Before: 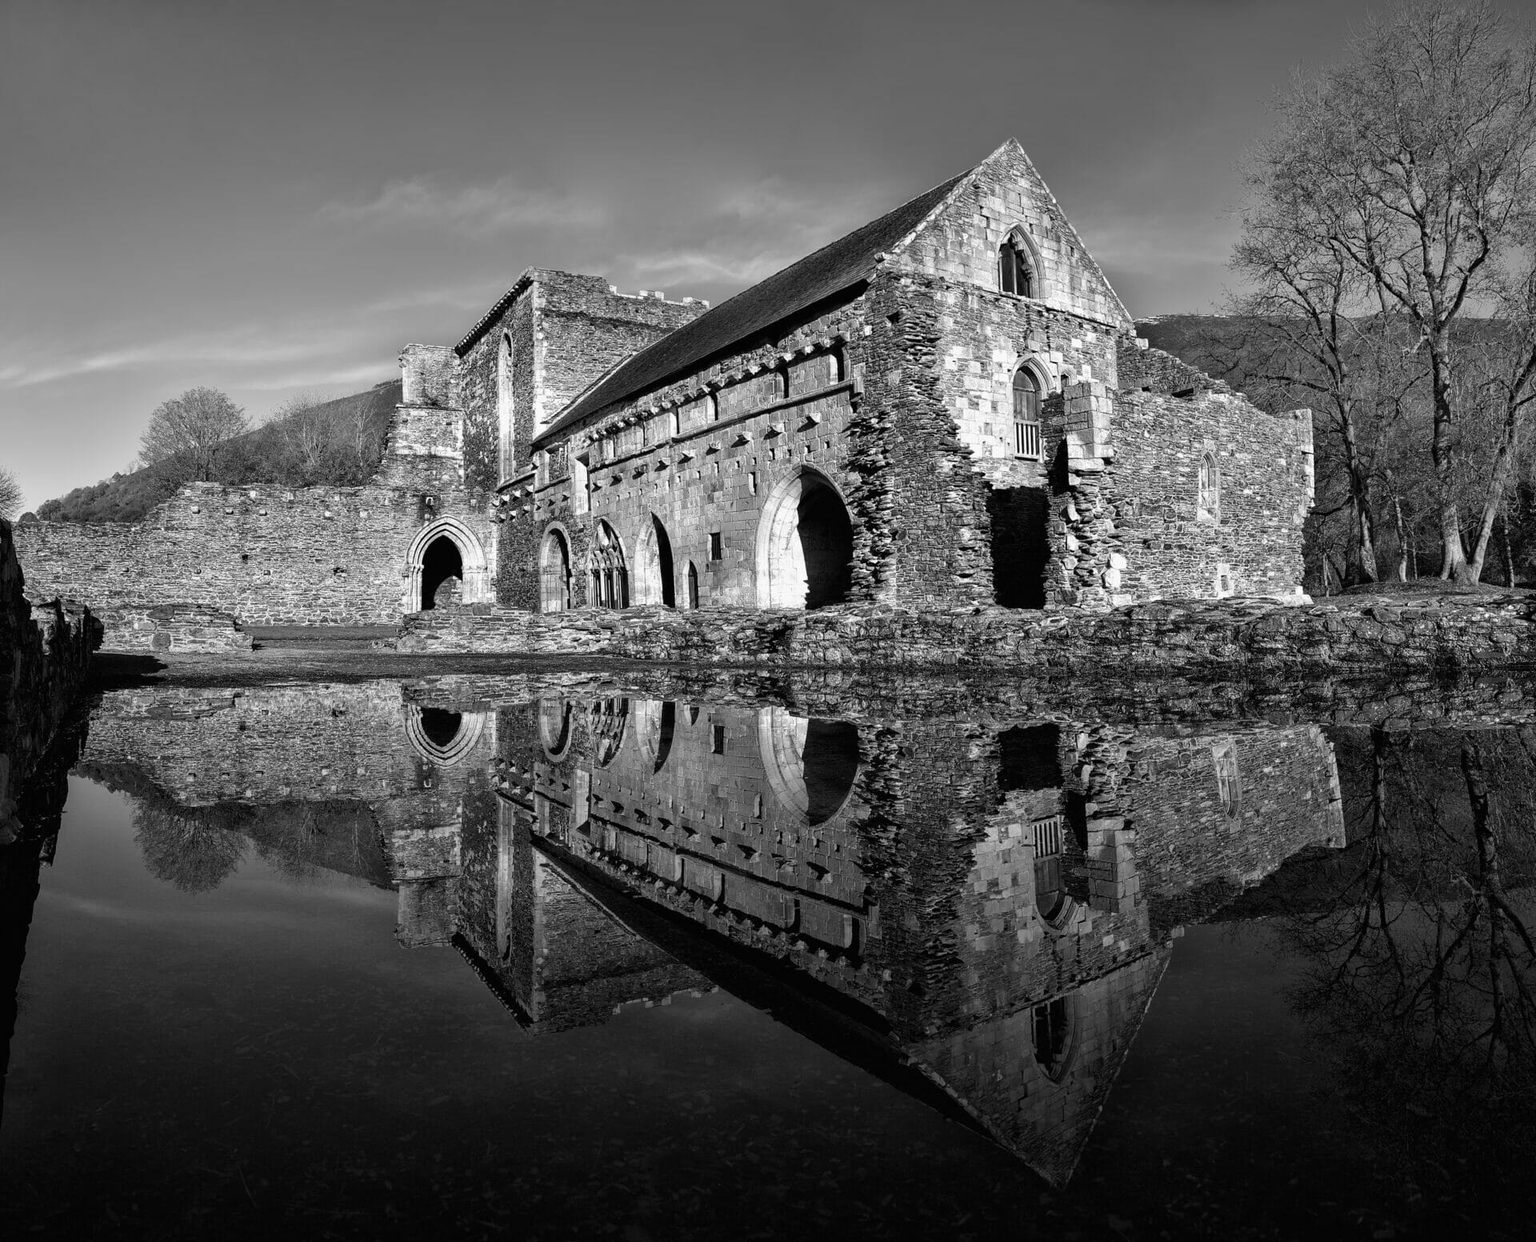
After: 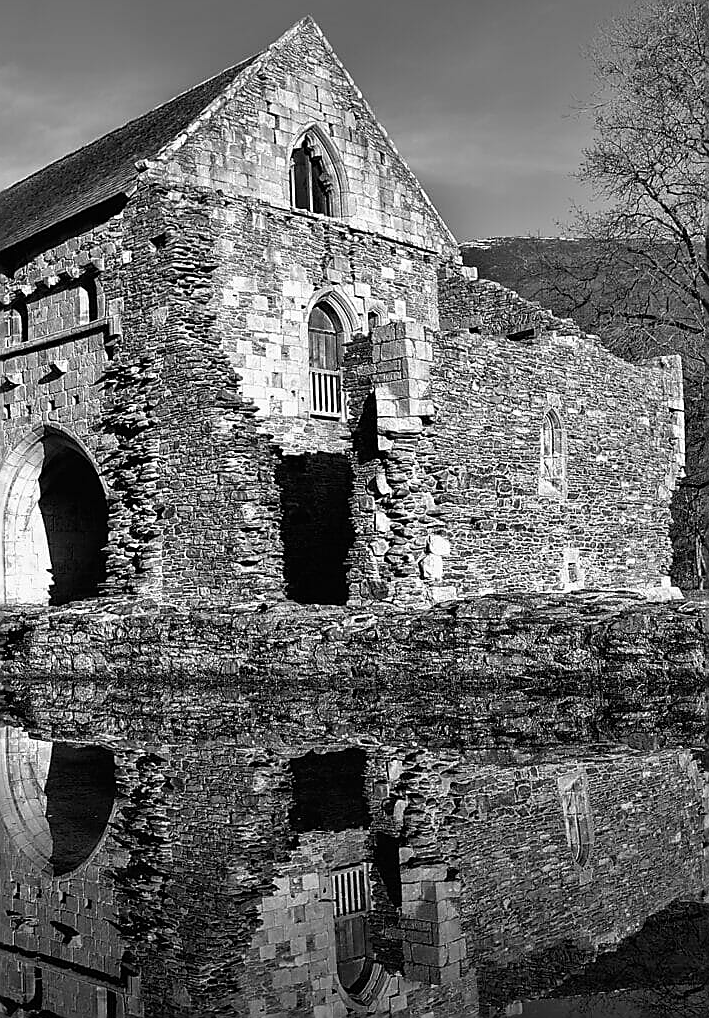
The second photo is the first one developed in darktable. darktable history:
color balance rgb: perceptual saturation grading › global saturation 30%, global vibrance 10%
crop and rotate: left 49.936%, top 10.094%, right 13.136%, bottom 24.256%
sharpen: radius 1.4, amount 1.25, threshold 0.7
